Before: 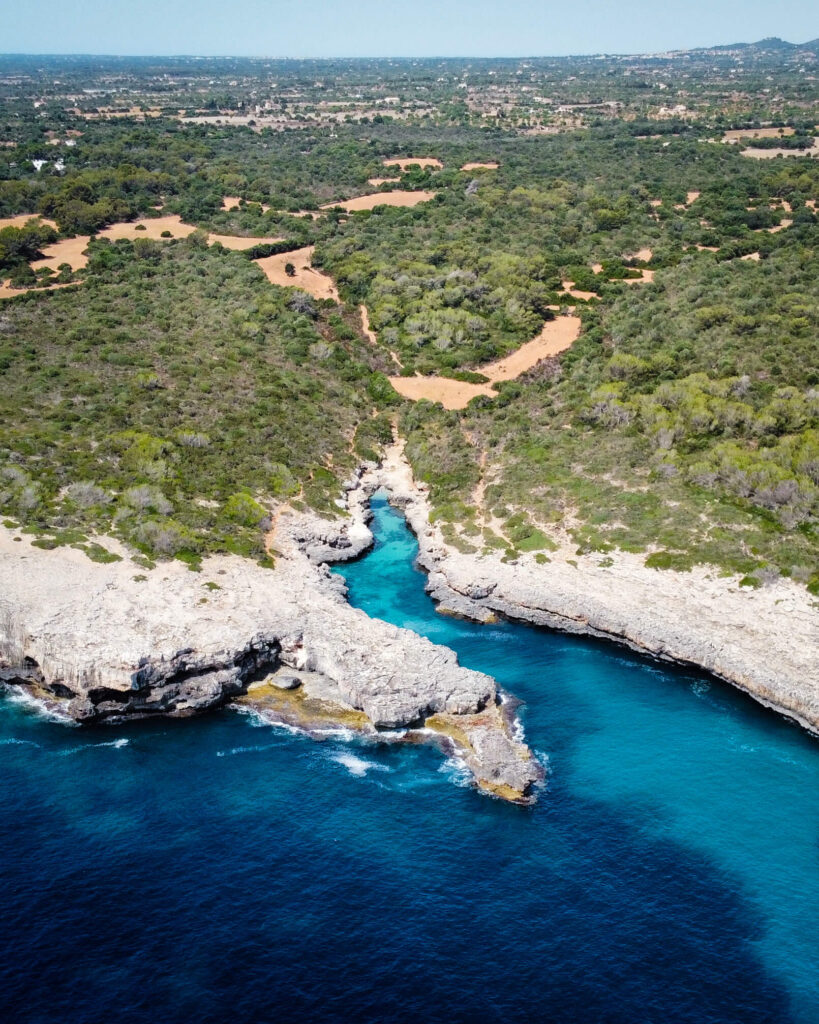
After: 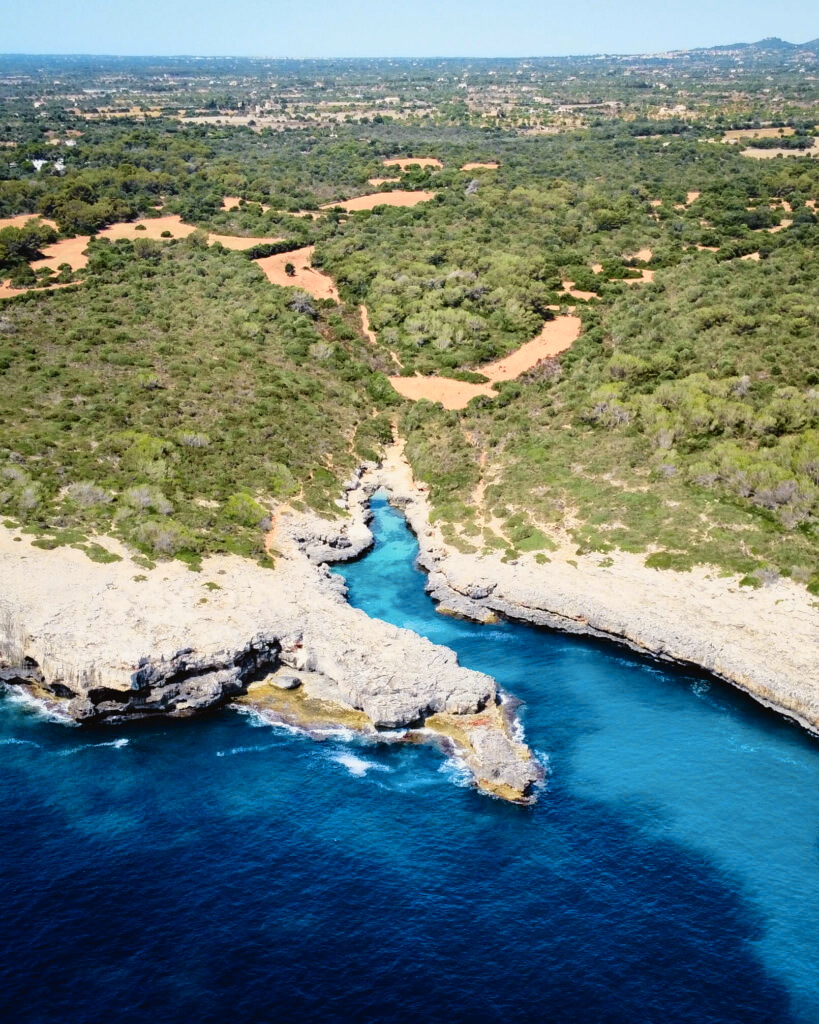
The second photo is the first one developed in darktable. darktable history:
tone curve: curves: ch0 [(0, 0.021) (0.049, 0.044) (0.152, 0.14) (0.328, 0.377) (0.473, 0.543) (0.641, 0.705) (0.85, 0.894) (1, 0.969)]; ch1 [(0, 0) (0.302, 0.331) (0.427, 0.433) (0.472, 0.47) (0.502, 0.503) (0.527, 0.524) (0.564, 0.591) (0.602, 0.632) (0.677, 0.701) (0.859, 0.885) (1, 1)]; ch2 [(0, 0) (0.33, 0.301) (0.447, 0.44) (0.487, 0.496) (0.502, 0.516) (0.535, 0.563) (0.565, 0.6) (0.618, 0.629) (1, 1)], color space Lab, independent channels, preserve colors none
